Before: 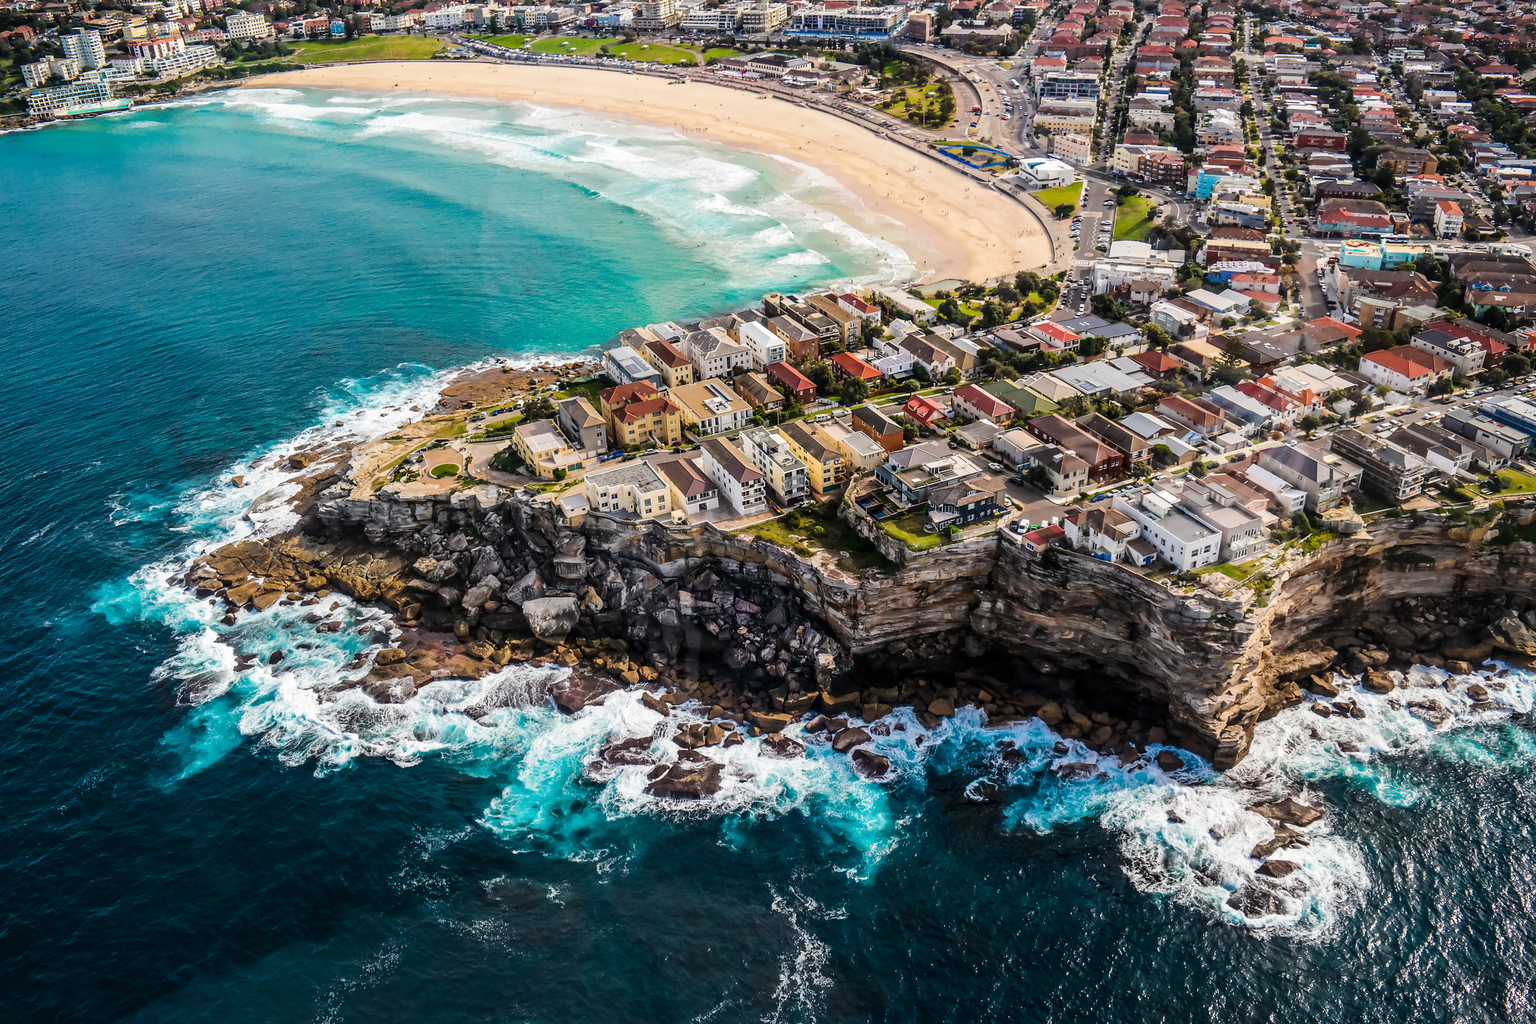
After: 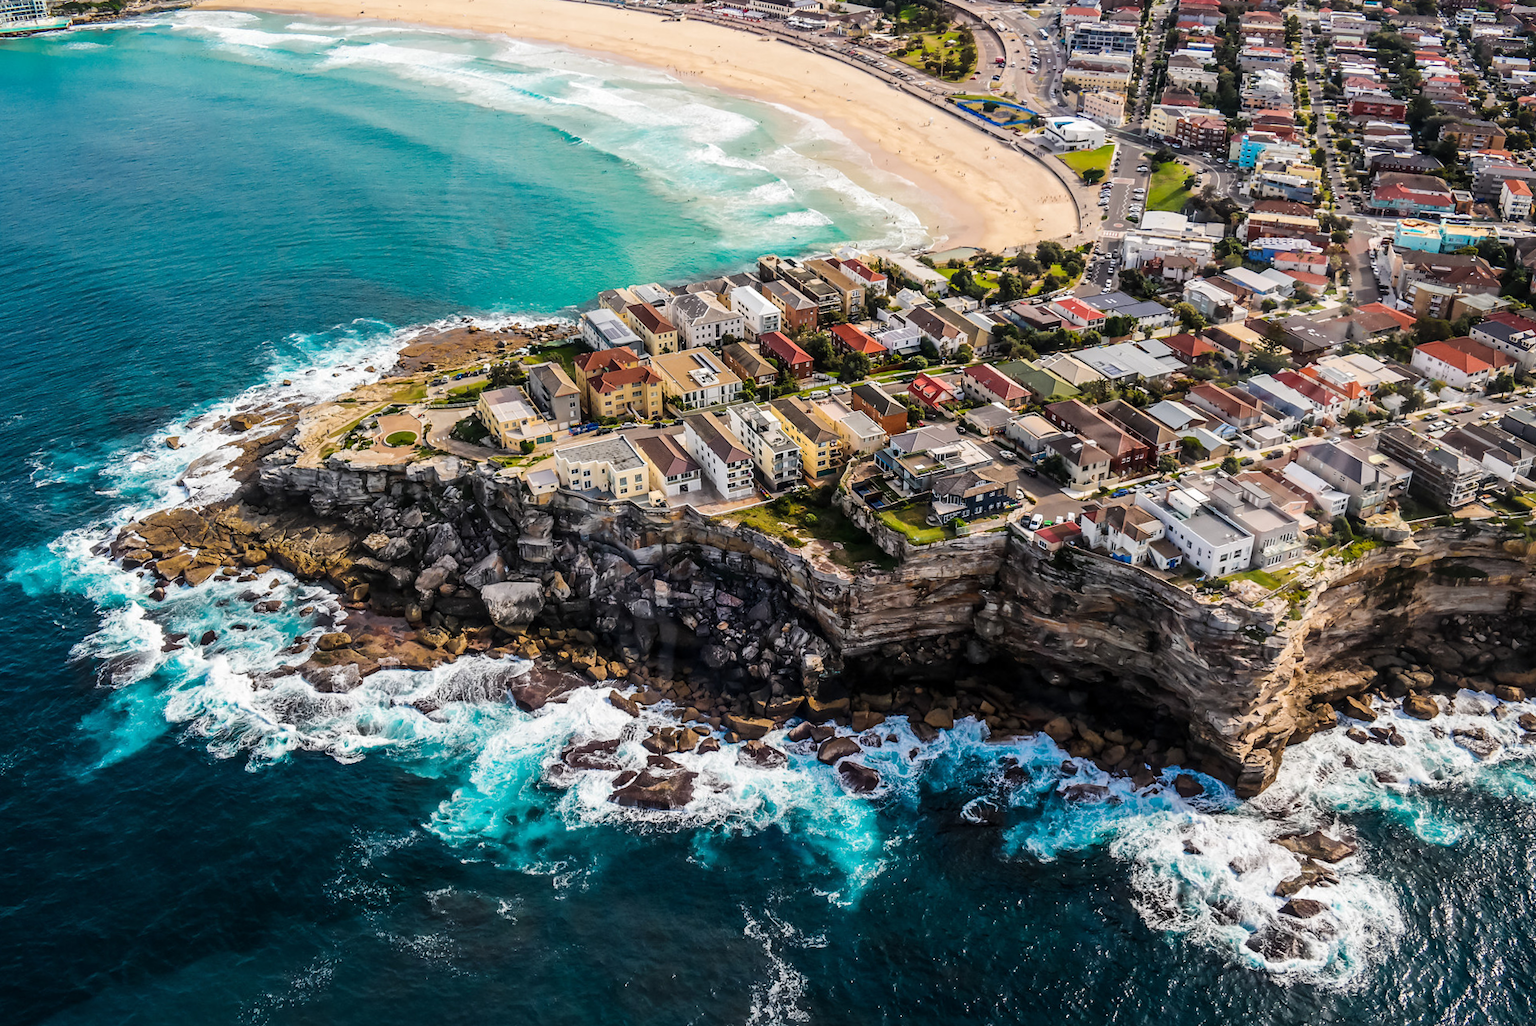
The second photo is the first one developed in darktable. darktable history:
crop and rotate: angle -1.97°, left 3.139%, top 3.82%, right 1.445%, bottom 0.582%
